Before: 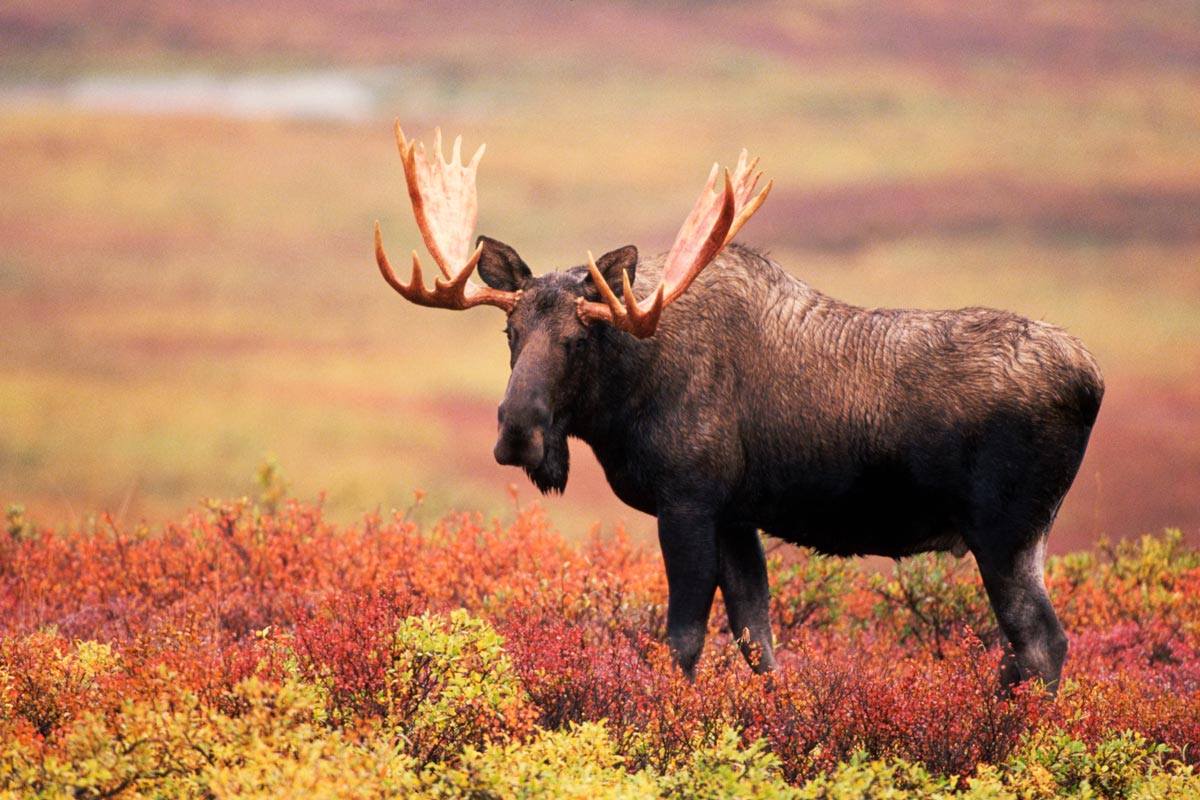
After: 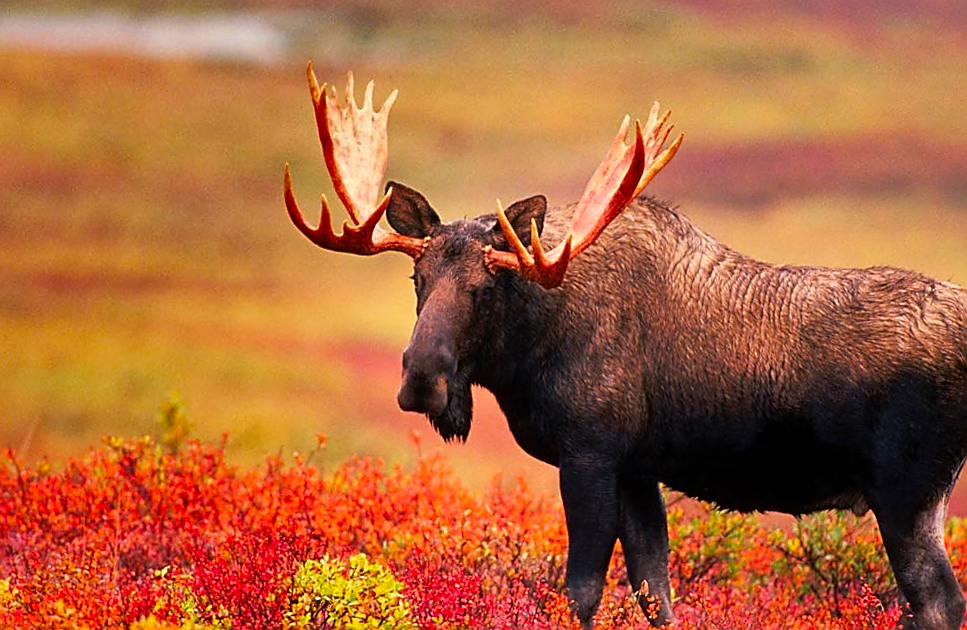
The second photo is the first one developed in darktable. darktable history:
contrast brightness saturation: saturation 0.5
crop and rotate: left 7.196%, top 4.574%, right 10.605%, bottom 13.178%
rotate and perspective: rotation 1.57°, crop left 0.018, crop right 0.982, crop top 0.039, crop bottom 0.961
sharpen: radius 1.4, amount 1.25, threshold 0.7
shadows and highlights: shadows 19.13, highlights -83.41, soften with gaussian
